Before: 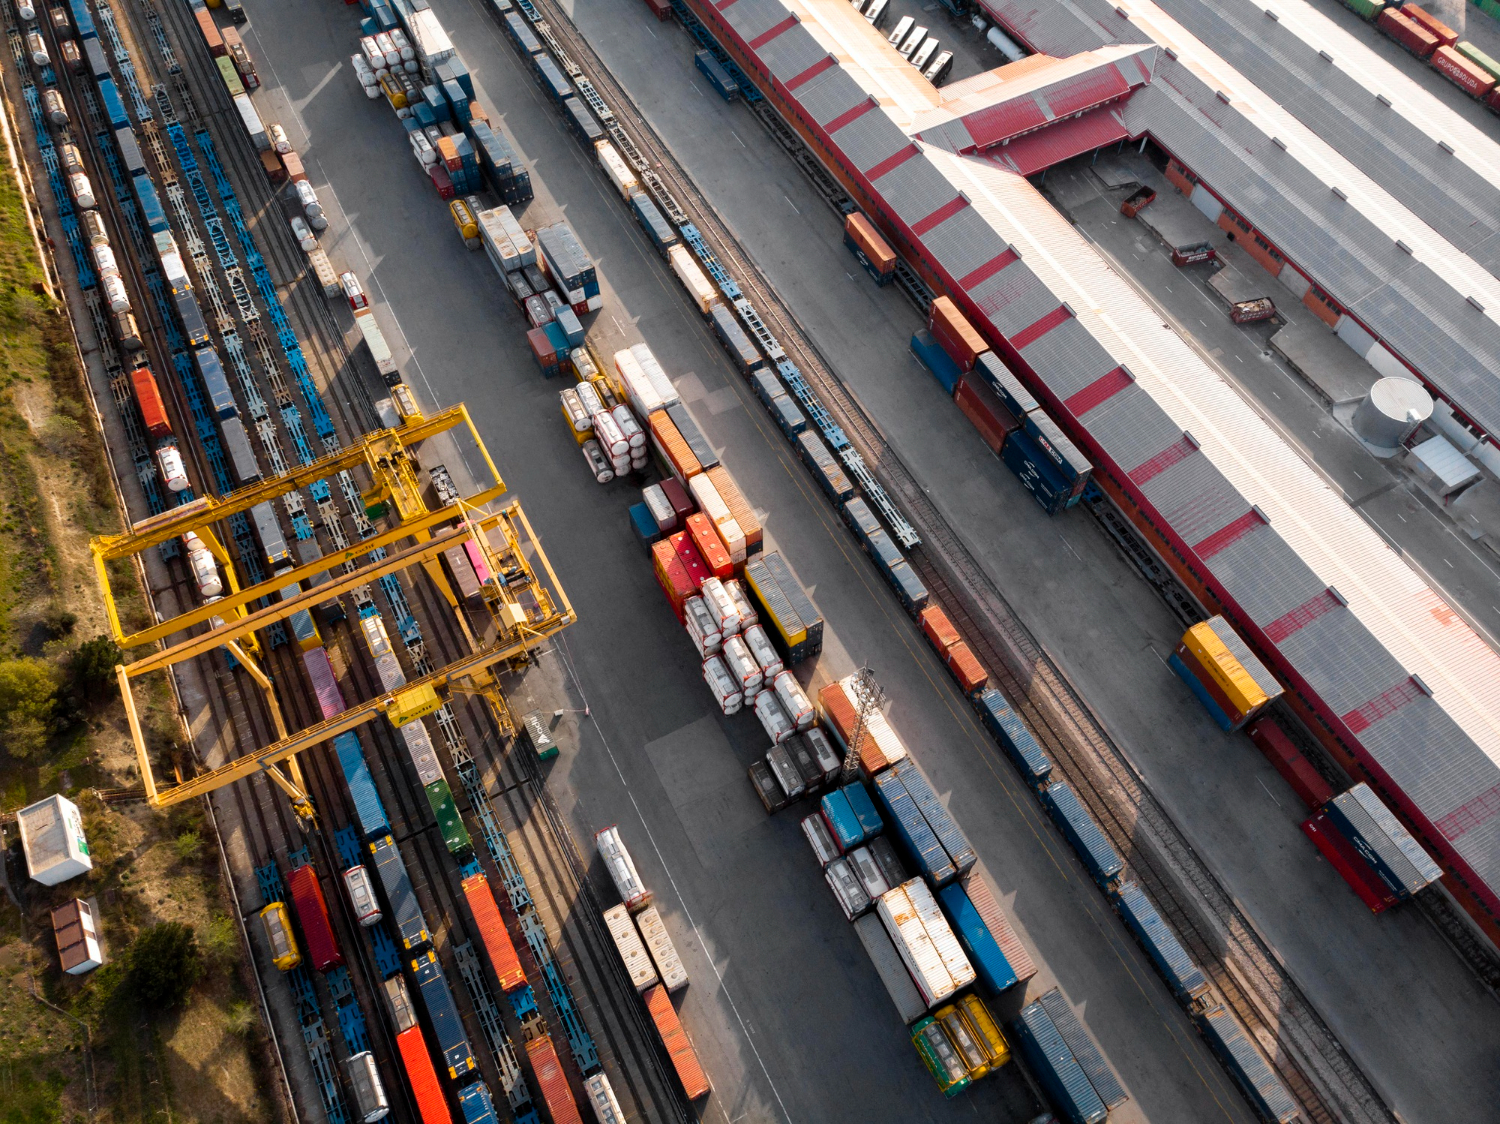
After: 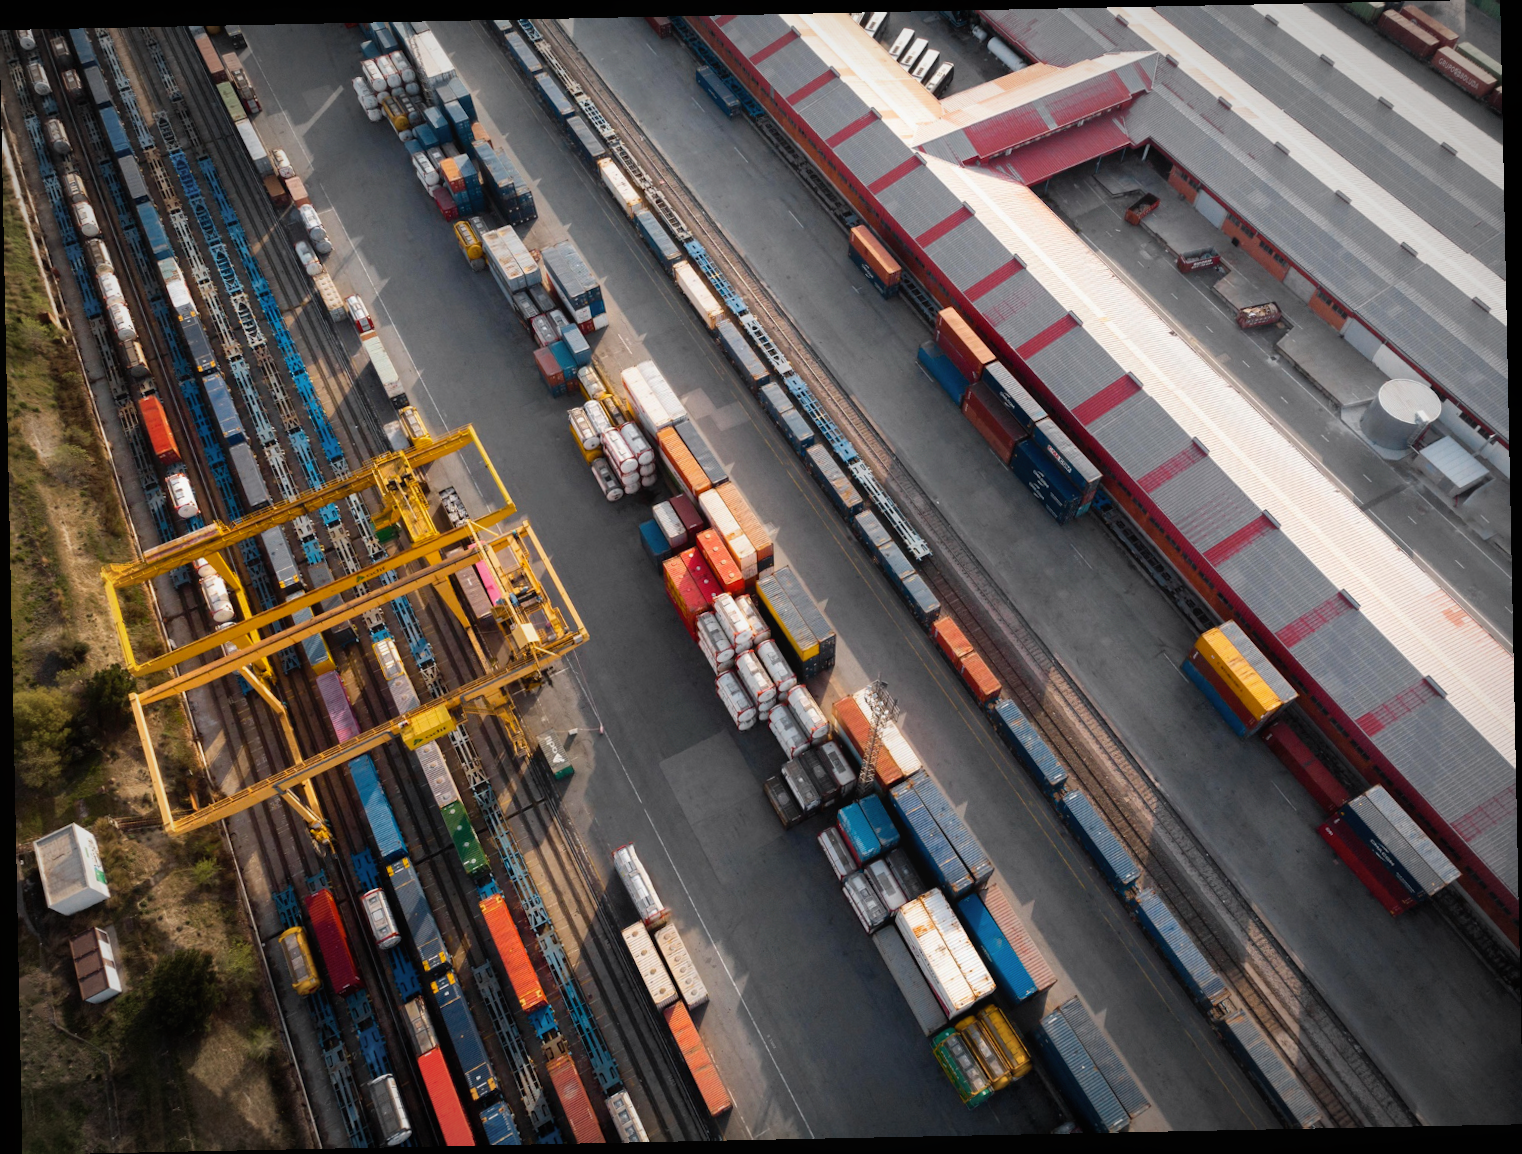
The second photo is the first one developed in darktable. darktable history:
rotate and perspective: rotation -1.17°, automatic cropping off
vignetting: automatic ratio true
contrast equalizer: octaves 7, y [[0.6 ×6], [0.55 ×6], [0 ×6], [0 ×6], [0 ×6]], mix -0.2
